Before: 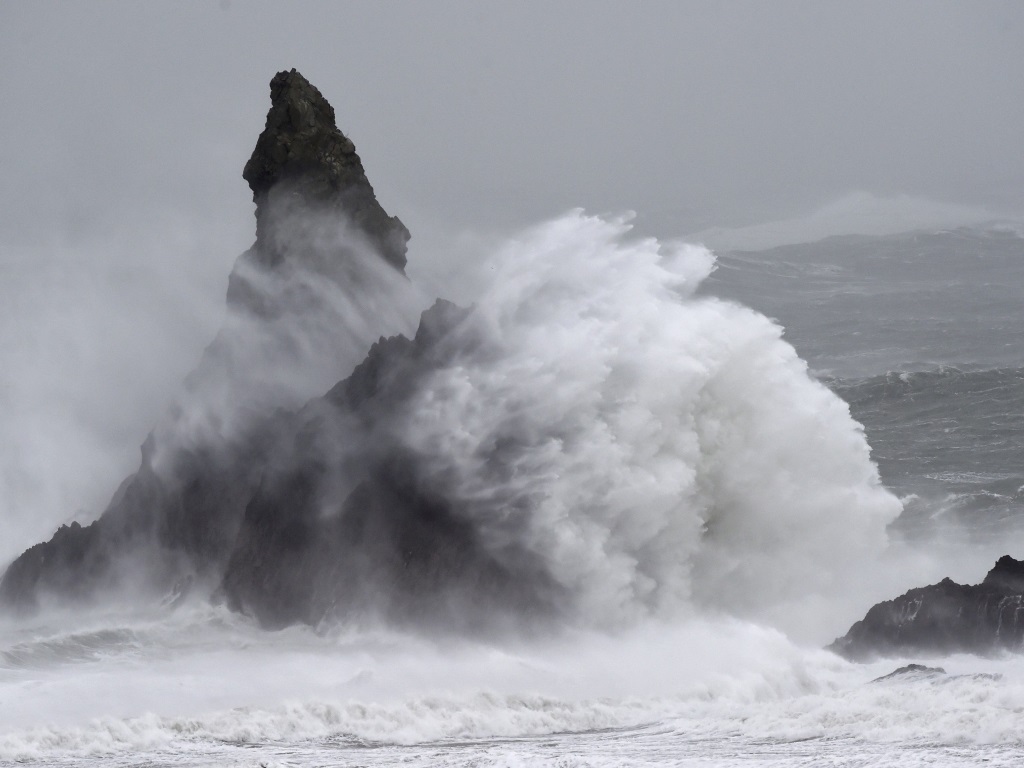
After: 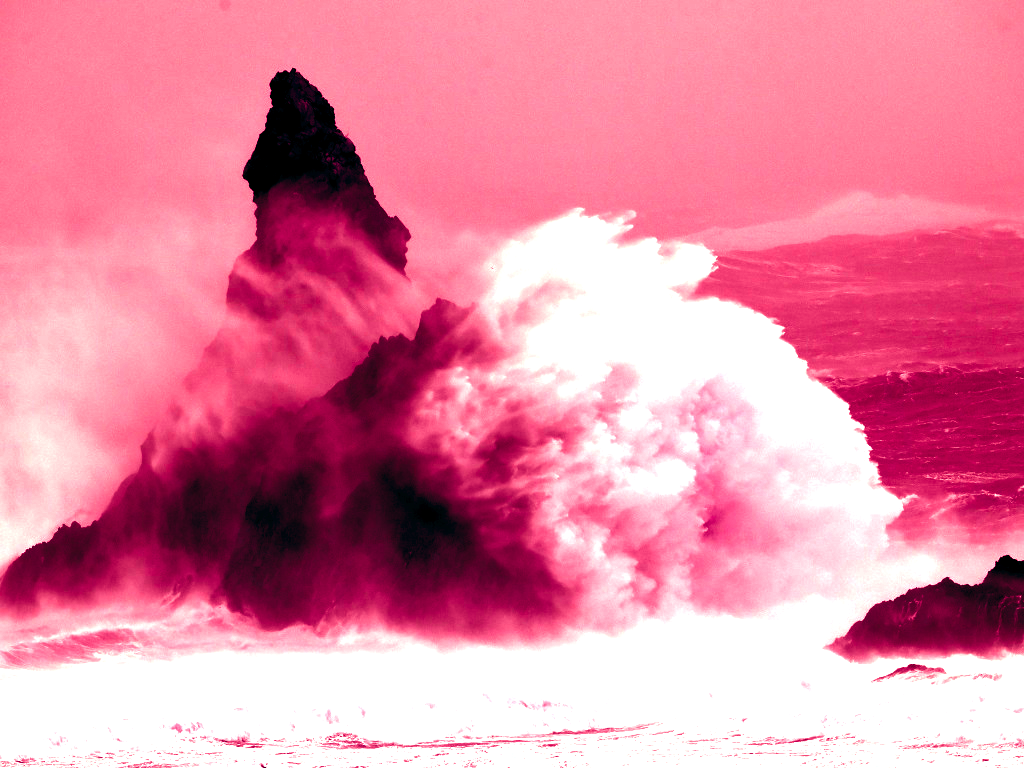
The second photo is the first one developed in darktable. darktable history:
exposure: black level correction 0, exposure 0.7 EV, compensate highlight preservation false
color balance rgb: shadows lift › luminance -18.76%, shadows lift › chroma 35.44%, power › luminance -3.76%, power › hue 142.17°, highlights gain › chroma 7.5%, highlights gain › hue 184.75°, global offset › luminance -0.52%, global offset › chroma 0.91%, global offset › hue 173.36°, shadows fall-off 300%, white fulcrum 2 EV, highlights fall-off 300%, linear chroma grading › shadows 17.19%, linear chroma grading › highlights 61.12%, linear chroma grading › global chroma 50%, hue shift -150.52°, perceptual brilliance grading › global brilliance 12%, mask middle-gray fulcrum 100%, contrast gray fulcrum 38.43%, contrast 35.15%, saturation formula JzAzBz (2021)
